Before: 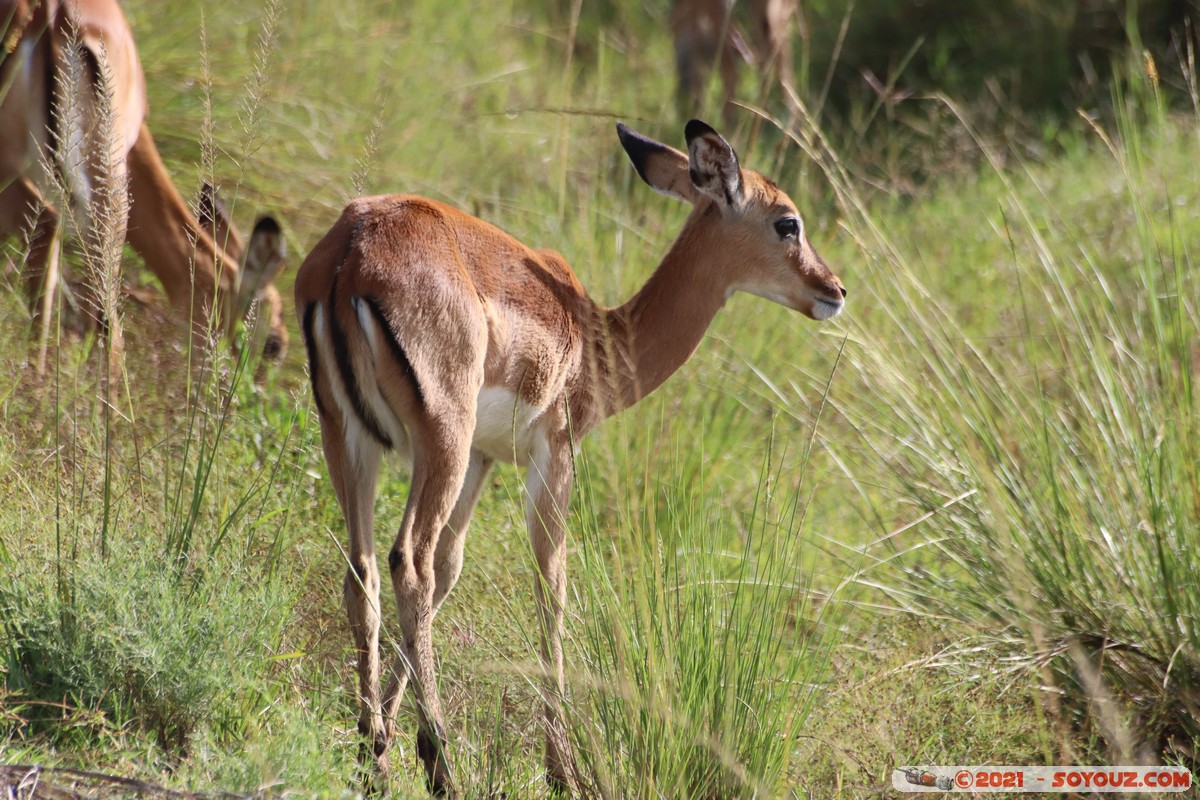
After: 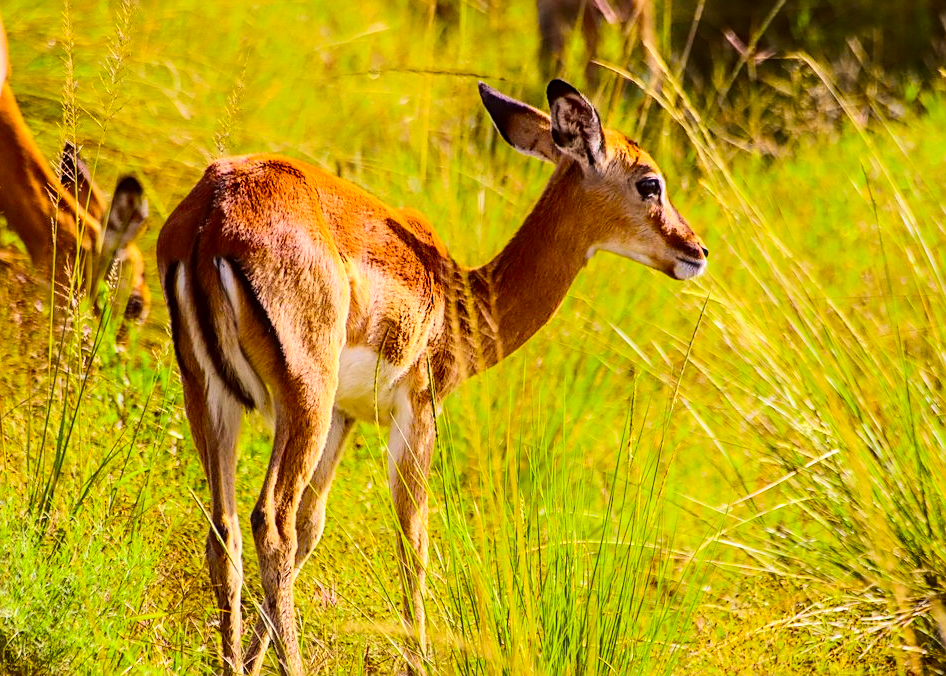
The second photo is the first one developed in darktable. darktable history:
color calibration: illuminant same as pipeline (D50), adaptation XYZ, x 0.346, y 0.359, temperature 5009.59 K, gamut compression 0.989
local contrast: detail 130%
crop: left 11.544%, top 5.106%, right 9.573%, bottom 10.347%
velvia: on, module defaults
tone curve: curves: ch0 [(0, 0.011) (0.104, 0.085) (0.236, 0.234) (0.398, 0.507) (0.472, 0.62) (0.641, 0.773) (0.835, 0.883) (1, 0.961)]; ch1 [(0, 0) (0.353, 0.344) (0.43, 0.401) (0.479, 0.476) (0.502, 0.504) (0.54, 0.542) (0.602, 0.613) (0.638, 0.668) (0.693, 0.727) (1, 1)]; ch2 [(0, 0) (0.34, 0.314) (0.434, 0.43) (0.5, 0.506) (0.528, 0.534) (0.55, 0.567) (0.595, 0.613) (0.644, 0.729) (1, 1)], color space Lab, independent channels, preserve colors none
color balance rgb: power › chroma 1.559%, power › hue 27.45°, linear chroma grading › global chroma 15.431%, perceptual saturation grading › global saturation 29.733%, global vibrance 23.525%
sharpen: on, module defaults
